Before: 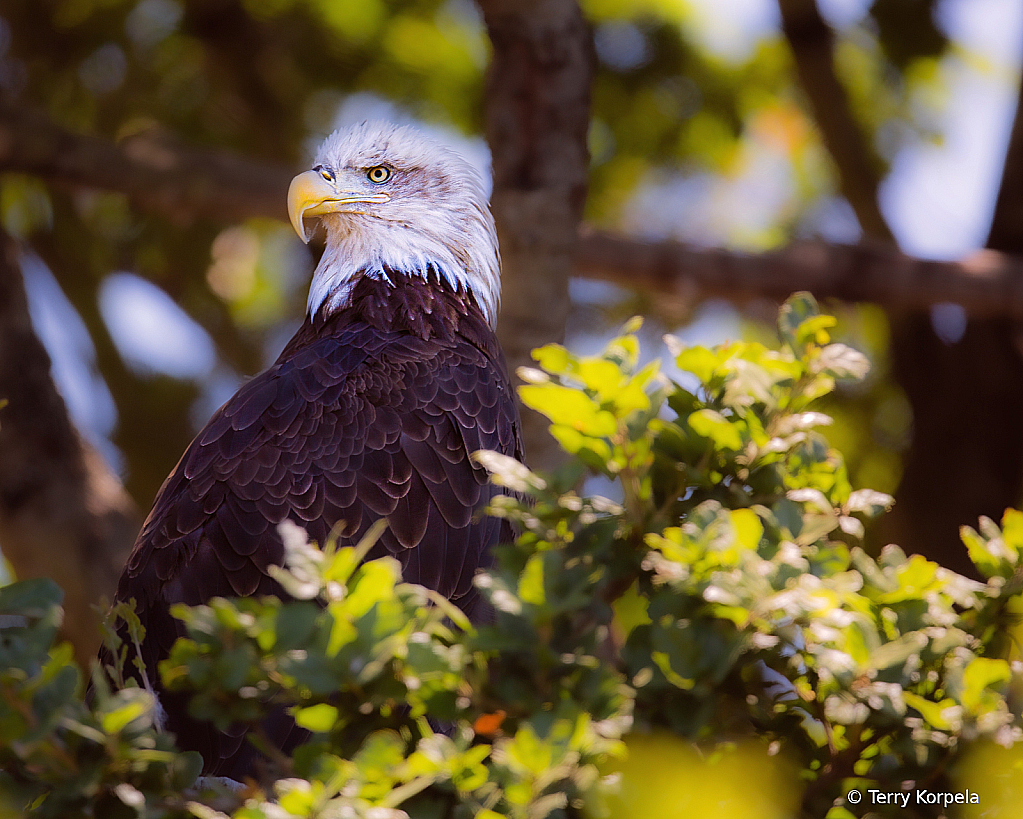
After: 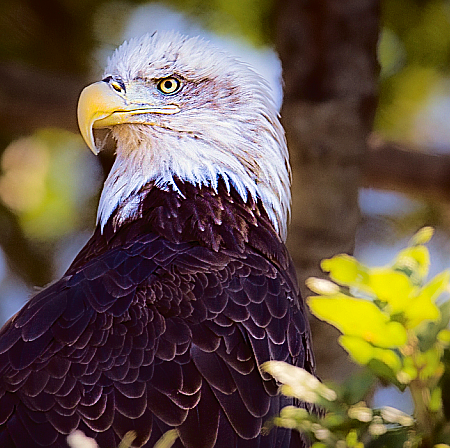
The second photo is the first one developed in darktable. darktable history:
crop: left 20.556%, top 10.882%, right 35.366%, bottom 34.313%
sharpen: on, module defaults
velvia: on, module defaults
tone curve: curves: ch0 [(0, 0) (0.003, 0.025) (0.011, 0.027) (0.025, 0.032) (0.044, 0.037) (0.069, 0.044) (0.1, 0.054) (0.136, 0.084) (0.177, 0.128) (0.224, 0.196) (0.277, 0.281) (0.335, 0.376) (0.399, 0.461) (0.468, 0.534) (0.543, 0.613) (0.623, 0.692) (0.709, 0.77) (0.801, 0.849) (0.898, 0.934) (1, 1)], color space Lab, independent channels, preserve colors none
color correction: highlights a* -4.3, highlights b* 6.25
